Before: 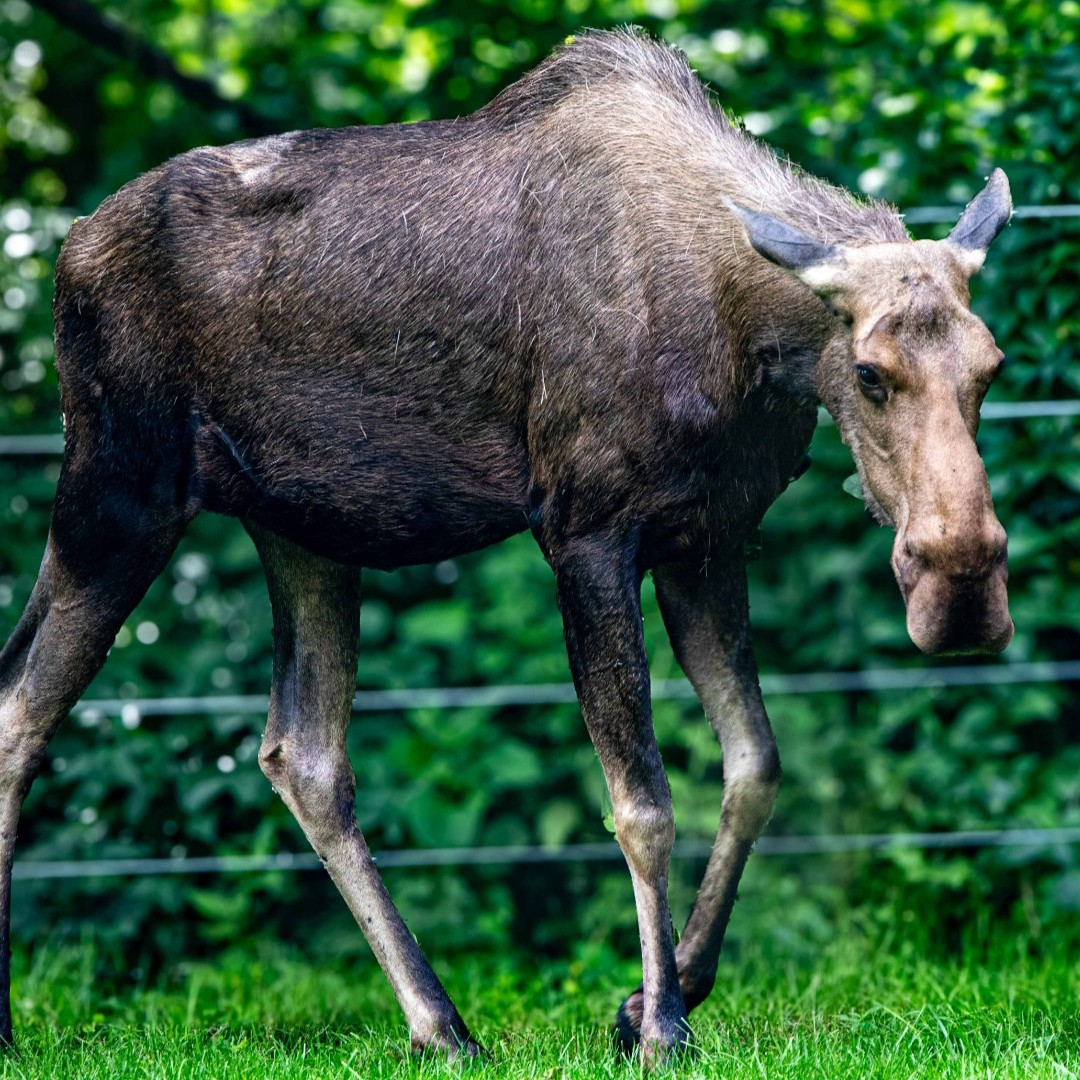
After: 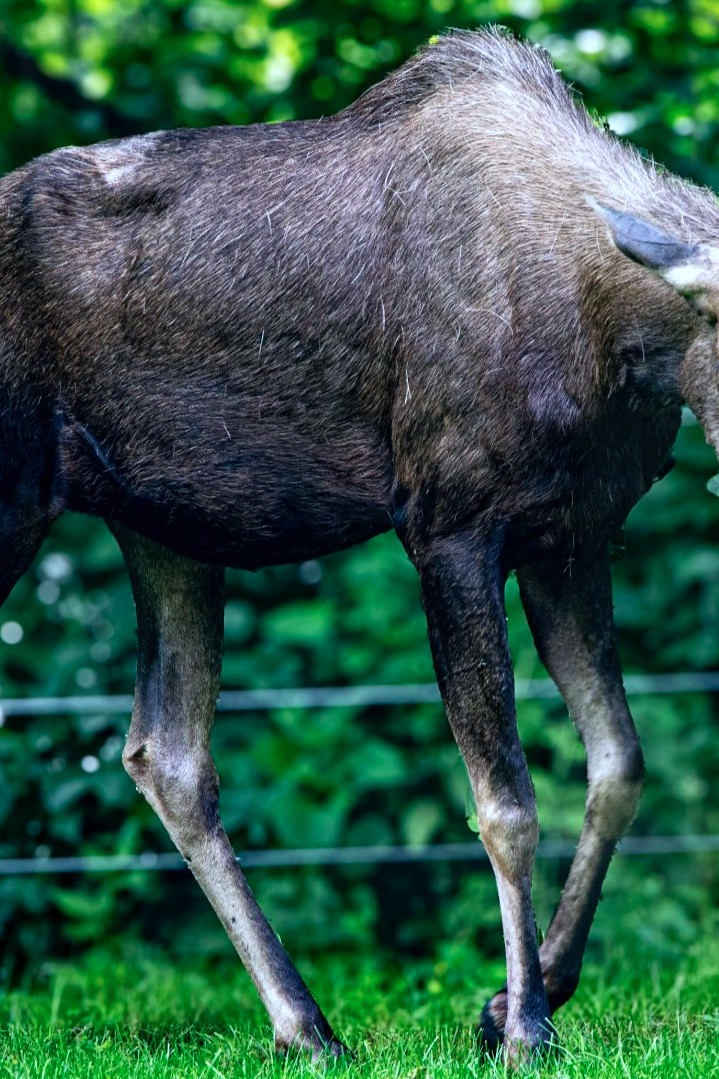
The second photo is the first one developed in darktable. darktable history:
color calibration: illuminant custom, x 0.368, y 0.373, temperature 4330.32 K
crop and rotate: left 12.673%, right 20.66%
